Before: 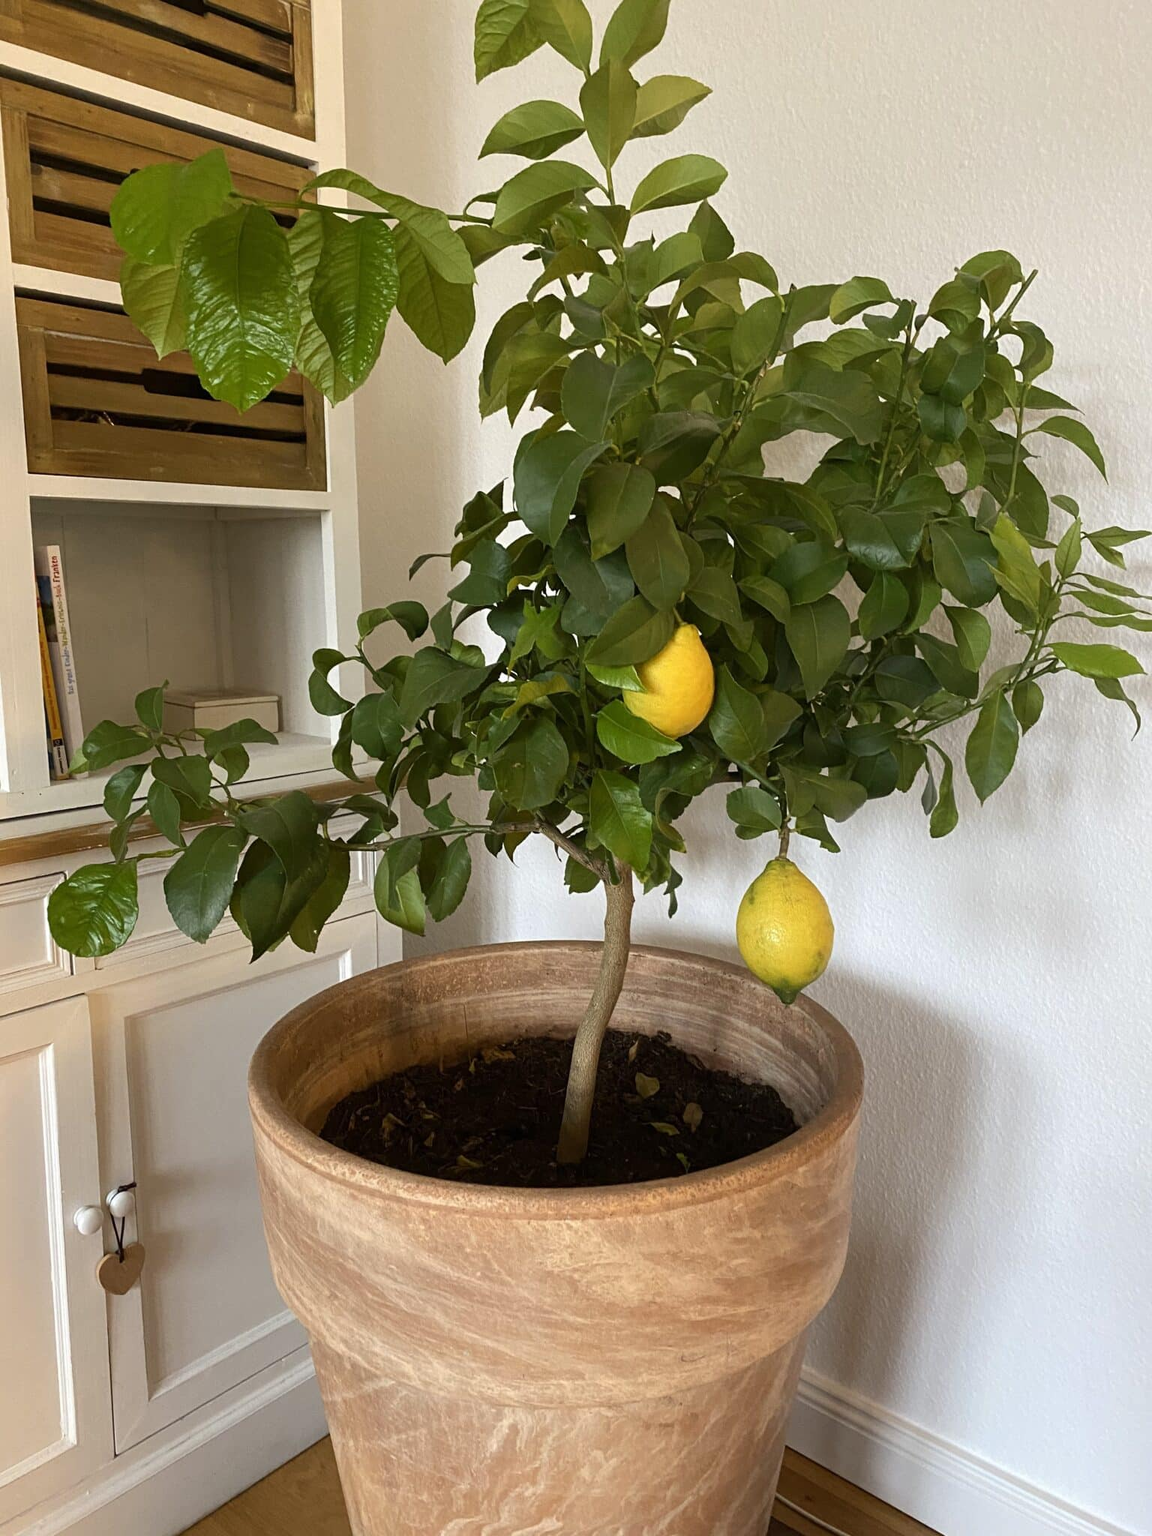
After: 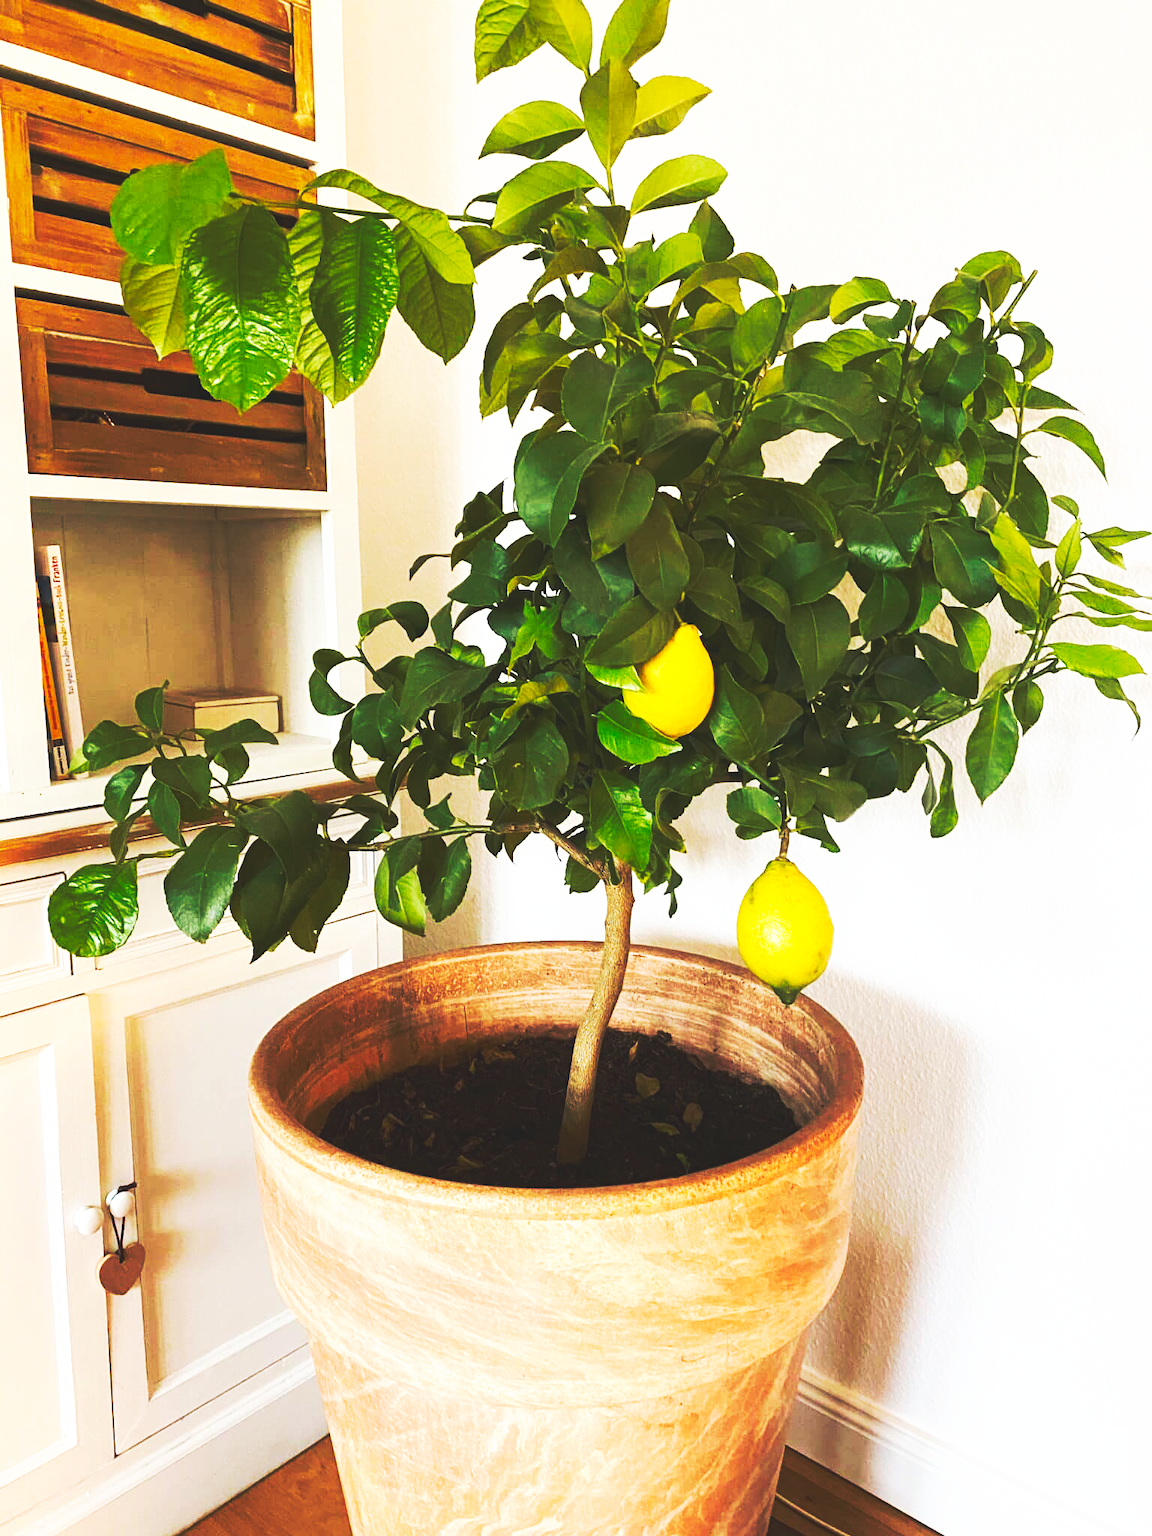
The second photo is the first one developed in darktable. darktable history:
velvia: on, module defaults
base curve: curves: ch0 [(0, 0.015) (0.085, 0.116) (0.134, 0.298) (0.19, 0.545) (0.296, 0.764) (0.599, 0.982) (1, 1)], preserve colors none
